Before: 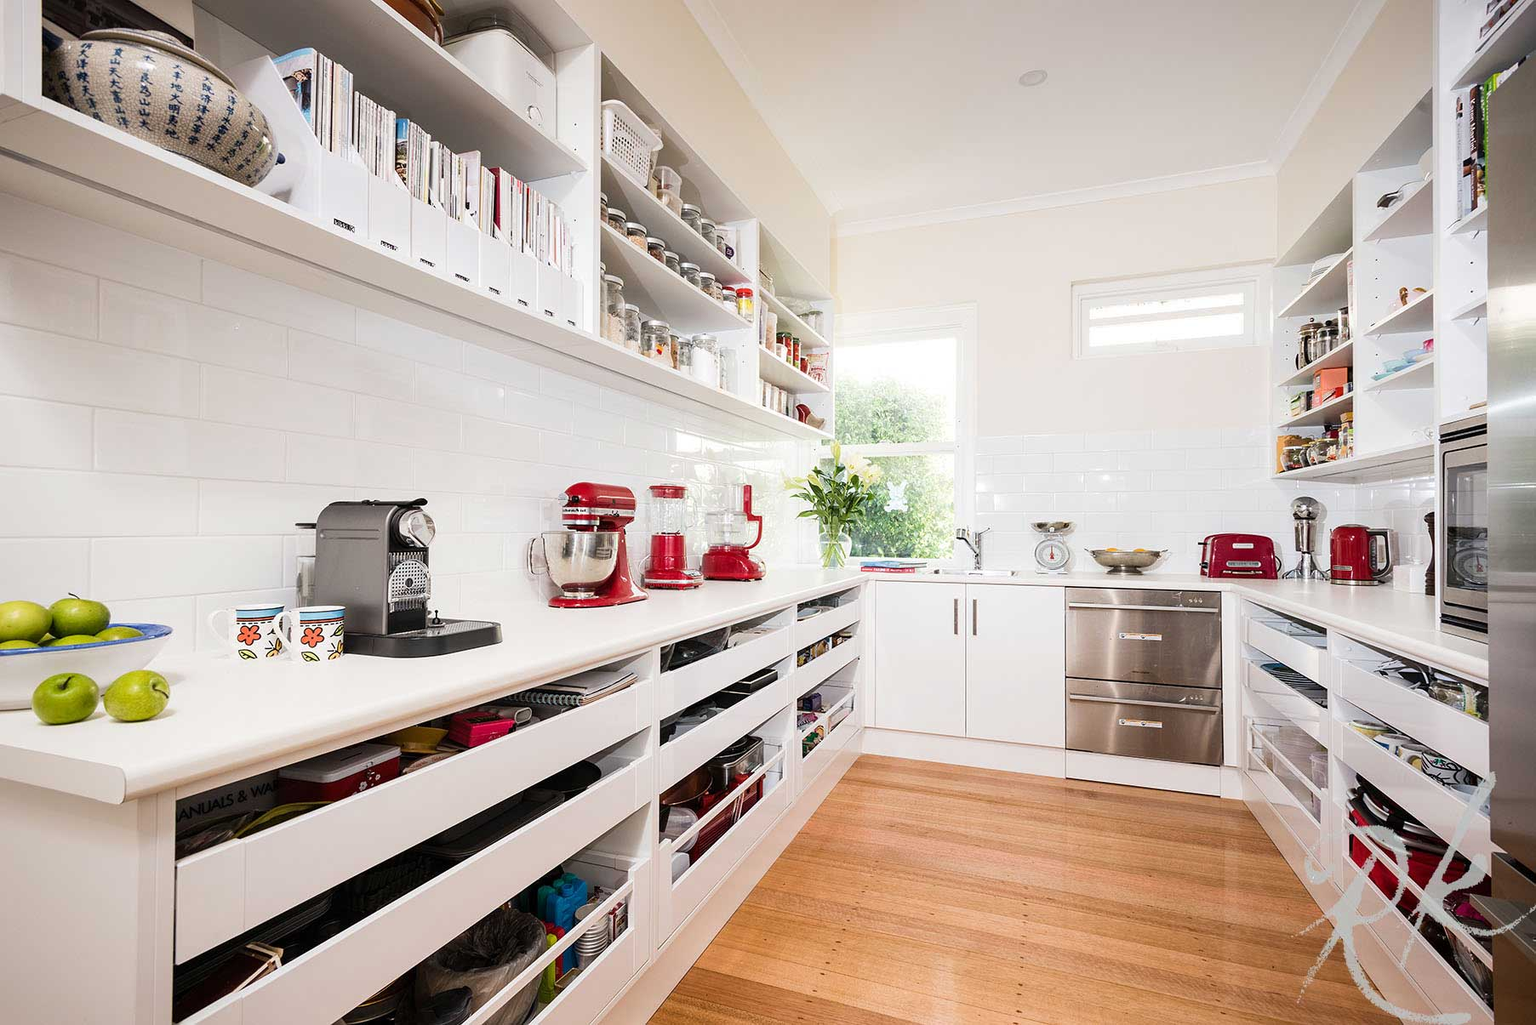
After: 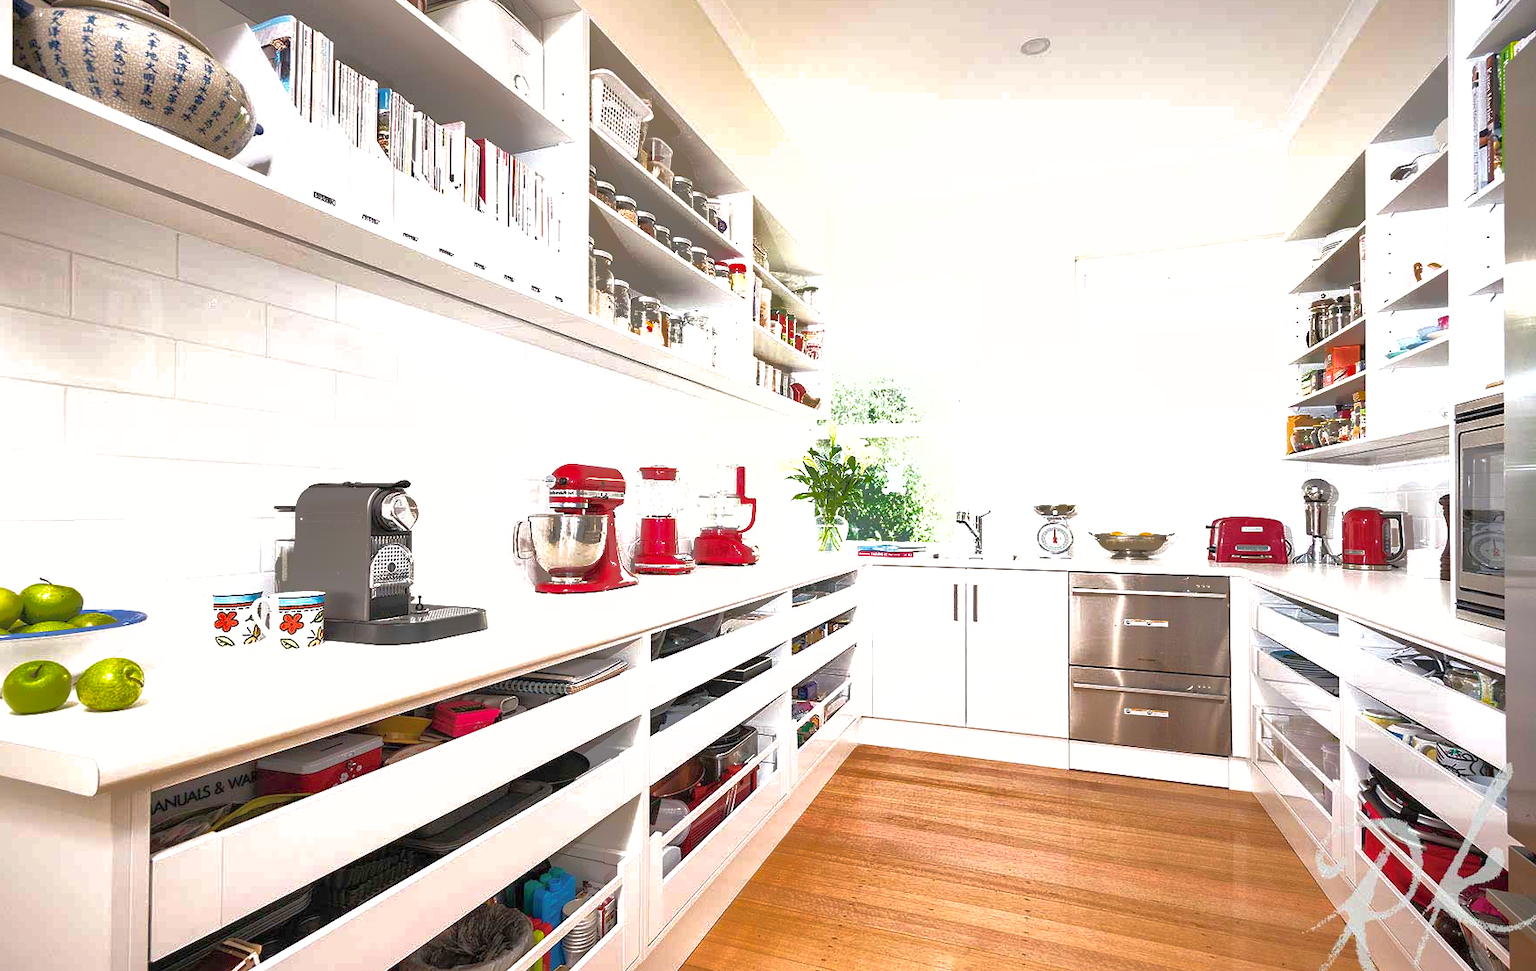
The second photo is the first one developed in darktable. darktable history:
crop: left 1.964%, top 3.251%, right 1.122%, bottom 4.933%
exposure: black level correction 0, exposure 0.7 EV, compensate highlight preservation false
tone equalizer: on, module defaults
white balance: red 1, blue 1
shadows and highlights: shadows 60, highlights -60
